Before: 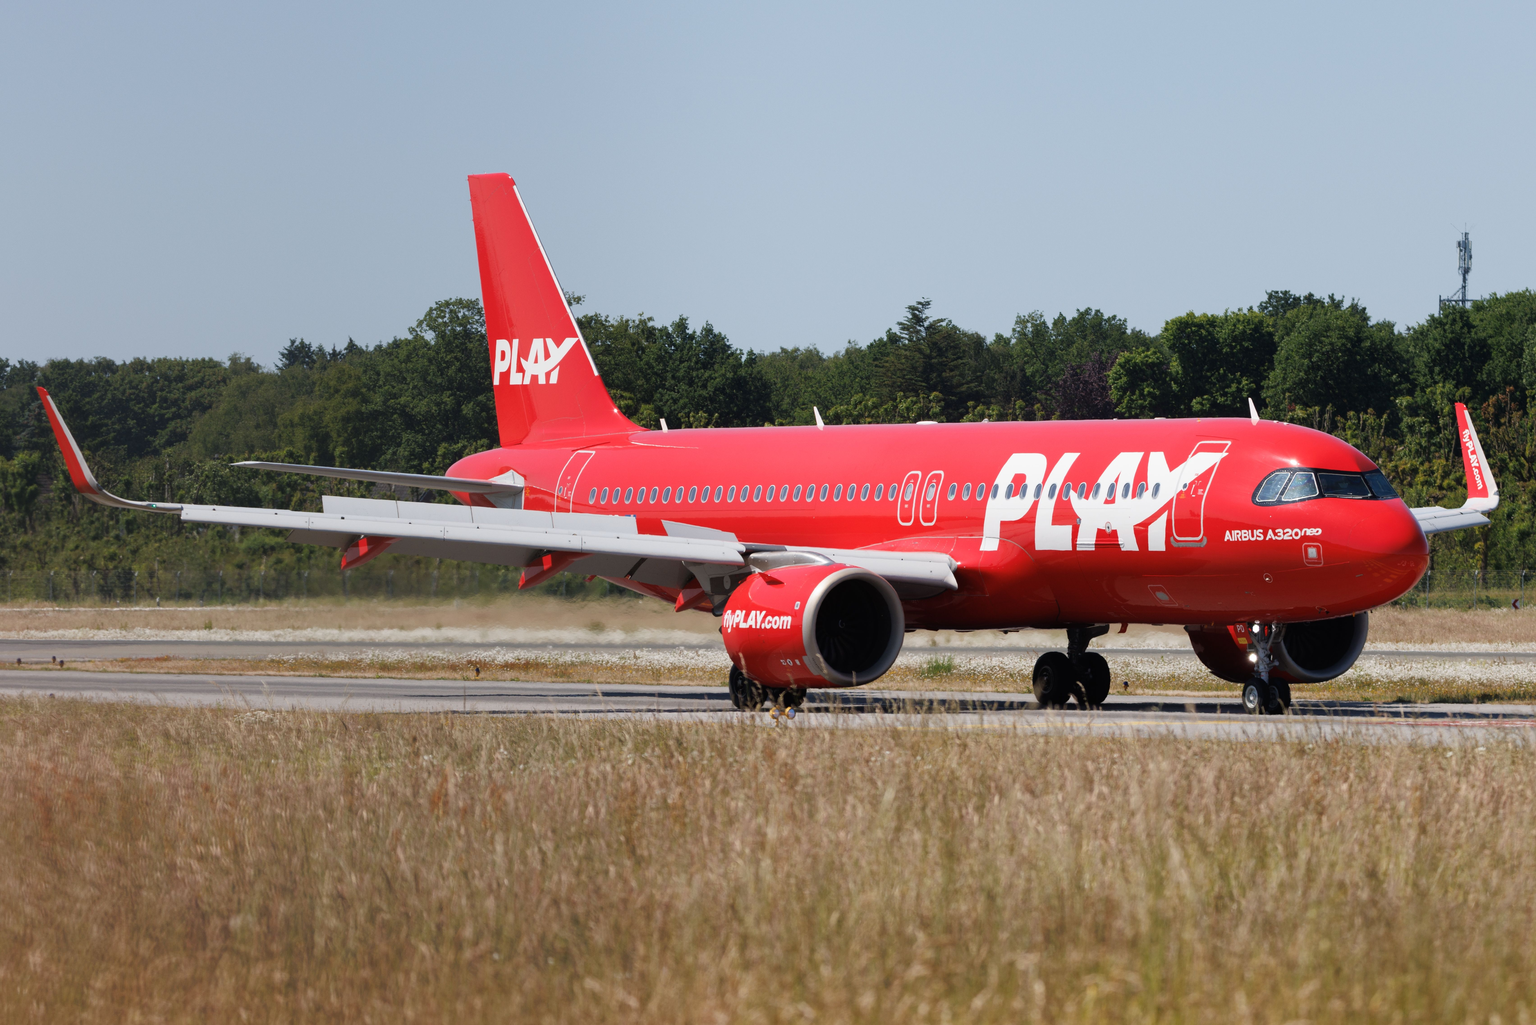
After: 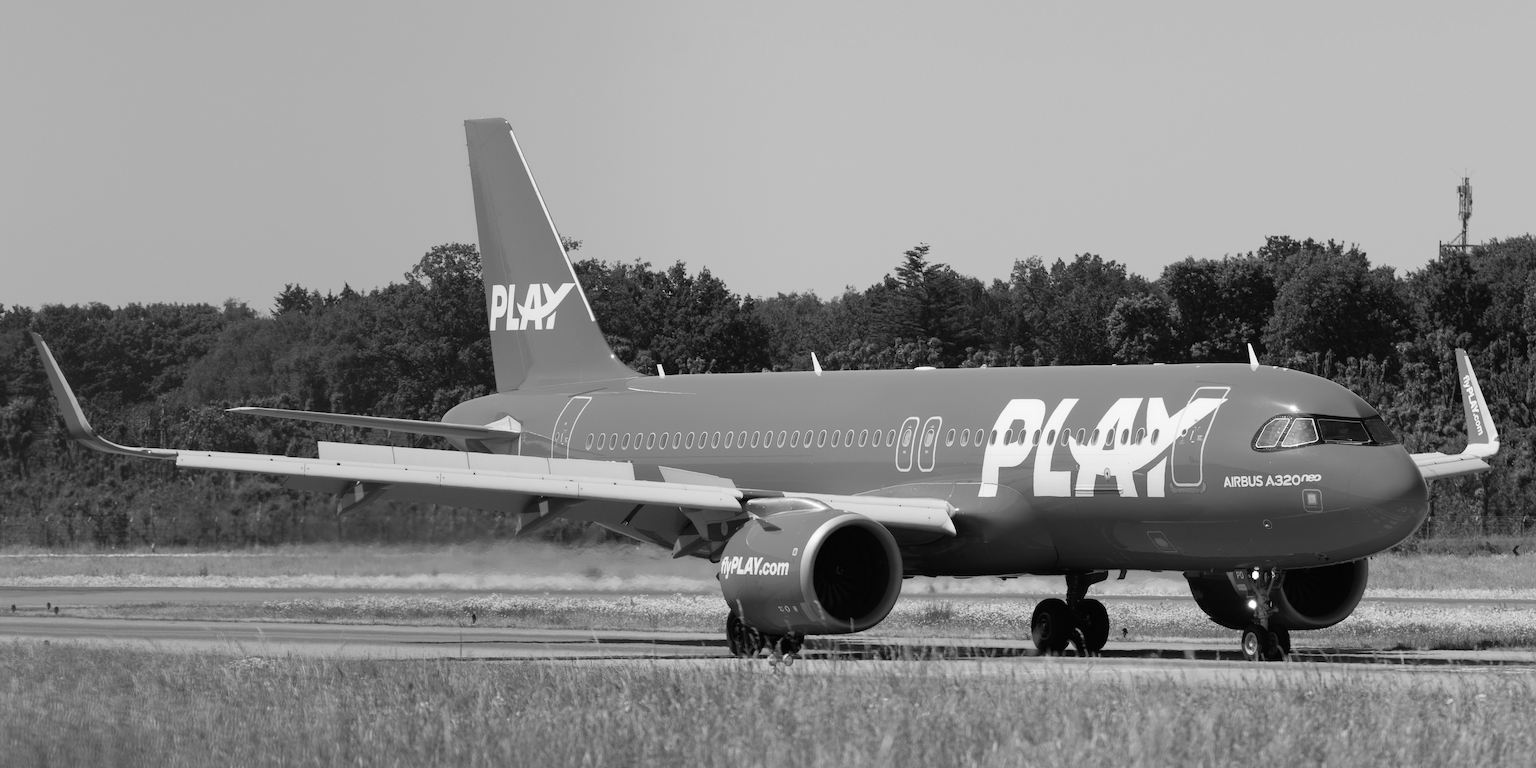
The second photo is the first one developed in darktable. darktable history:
crop: left 0.387%, top 5.469%, bottom 19.809%
monochrome: on, module defaults
